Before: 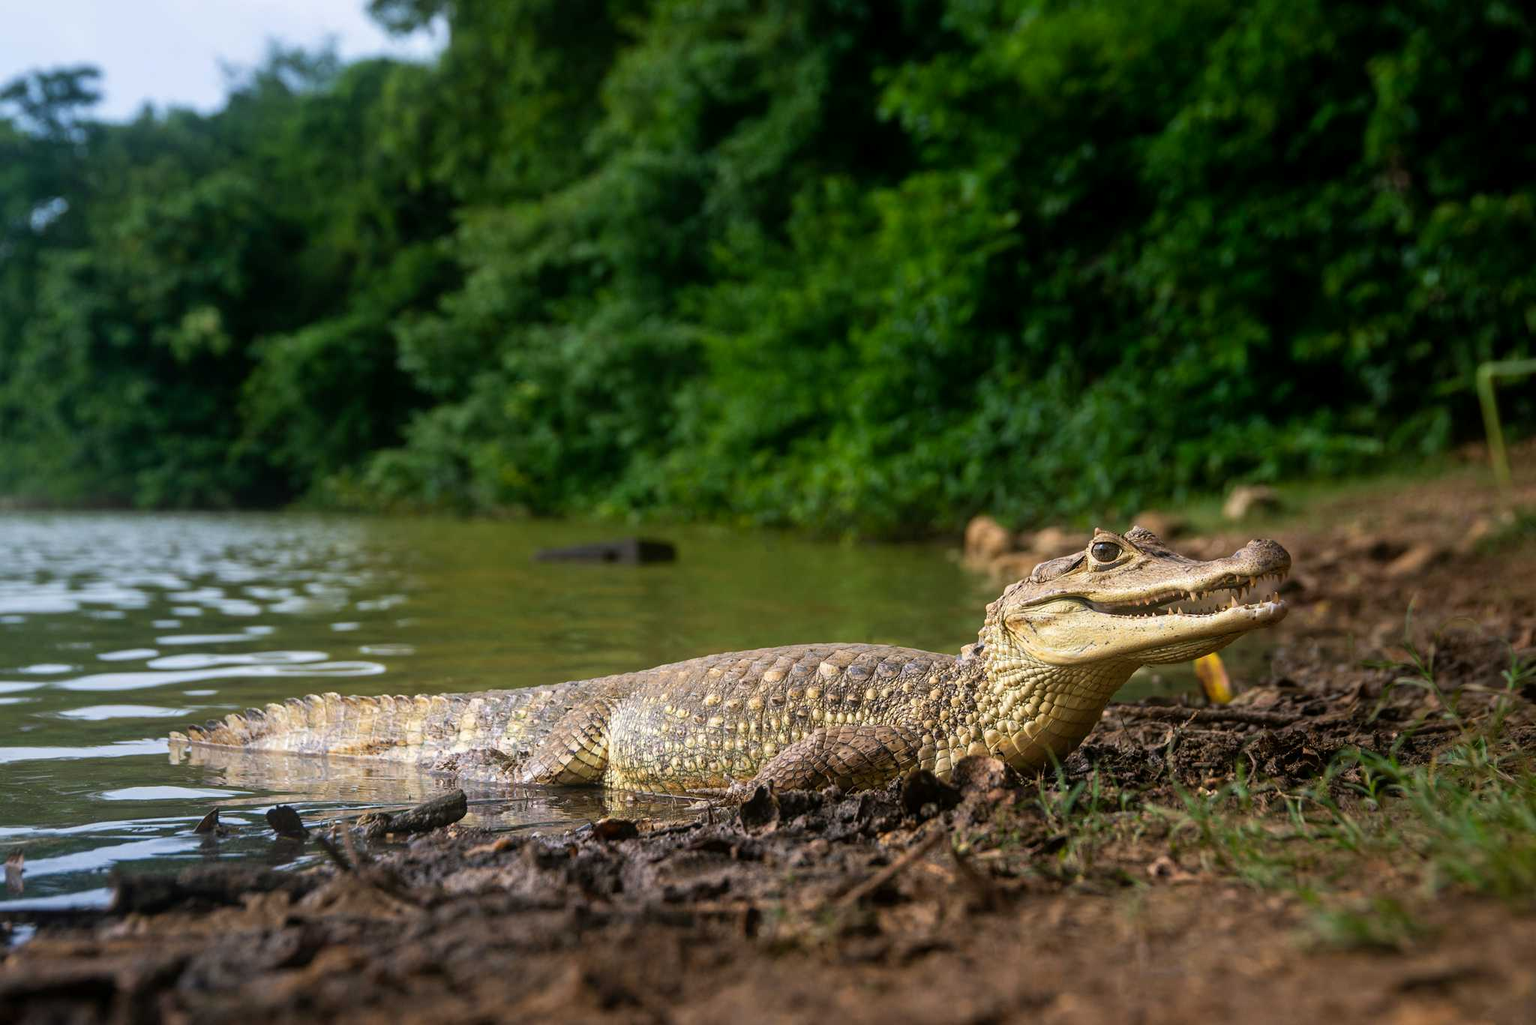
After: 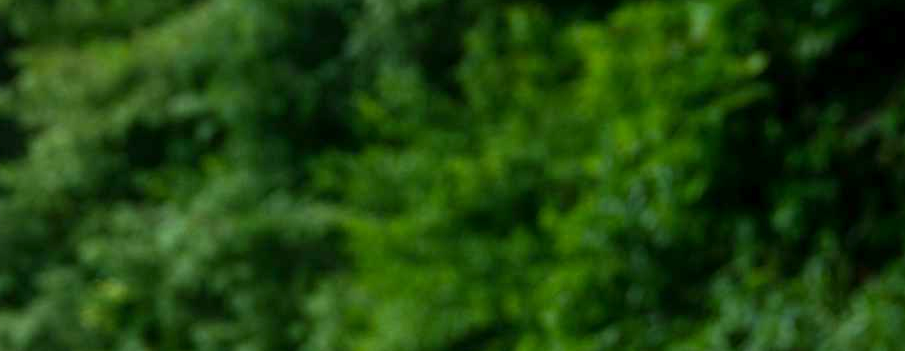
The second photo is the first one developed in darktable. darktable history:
crop: left 28.927%, top 16.8%, right 26.838%, bottom 57.516%
exposure: exposure 0.605 EV, compensate exposure bias true, compensate highlight preservation false
